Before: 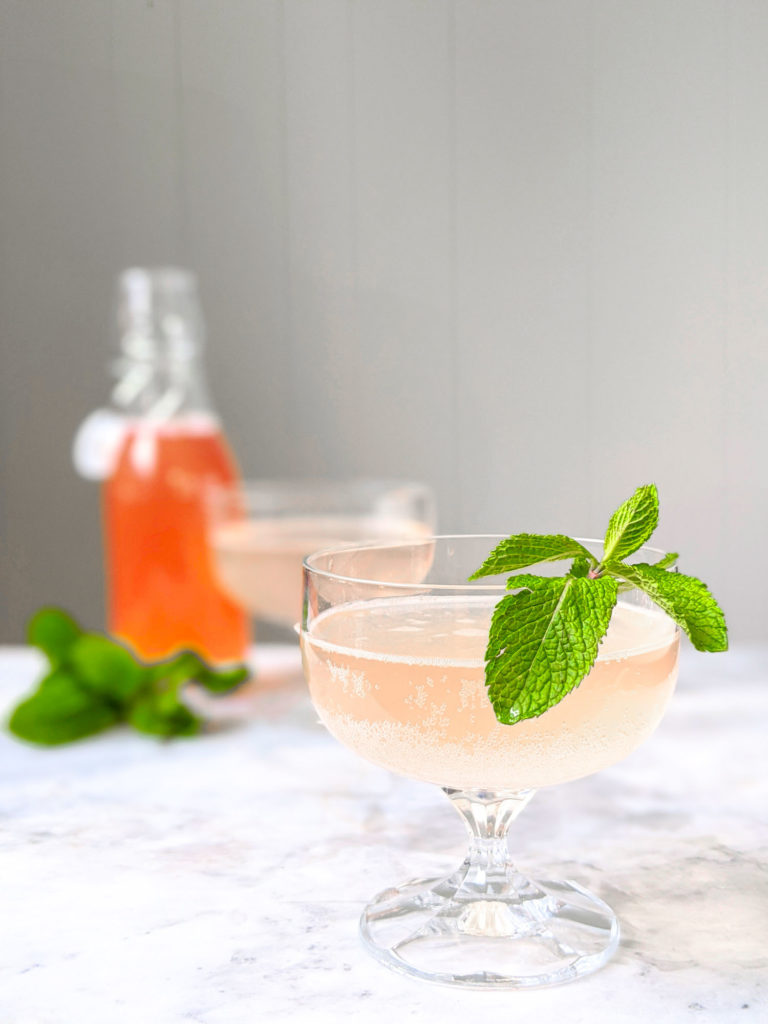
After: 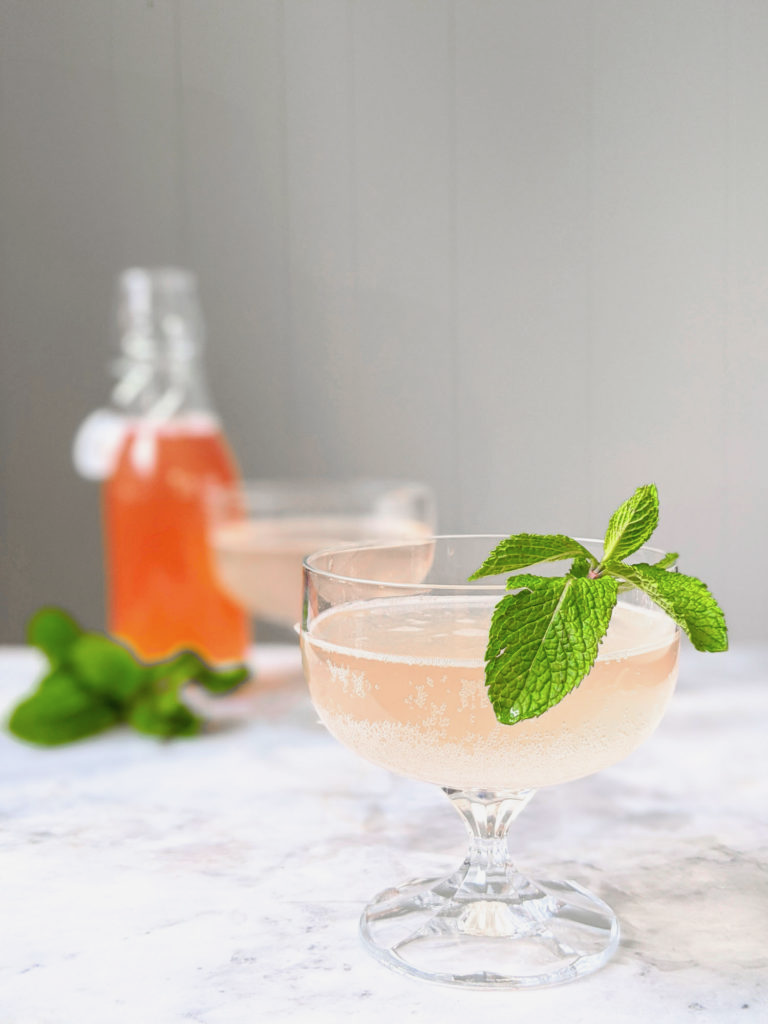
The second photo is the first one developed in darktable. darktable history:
contrast brightness saturation: contrast -0.069, brightness -0.032, saturation -0.115
